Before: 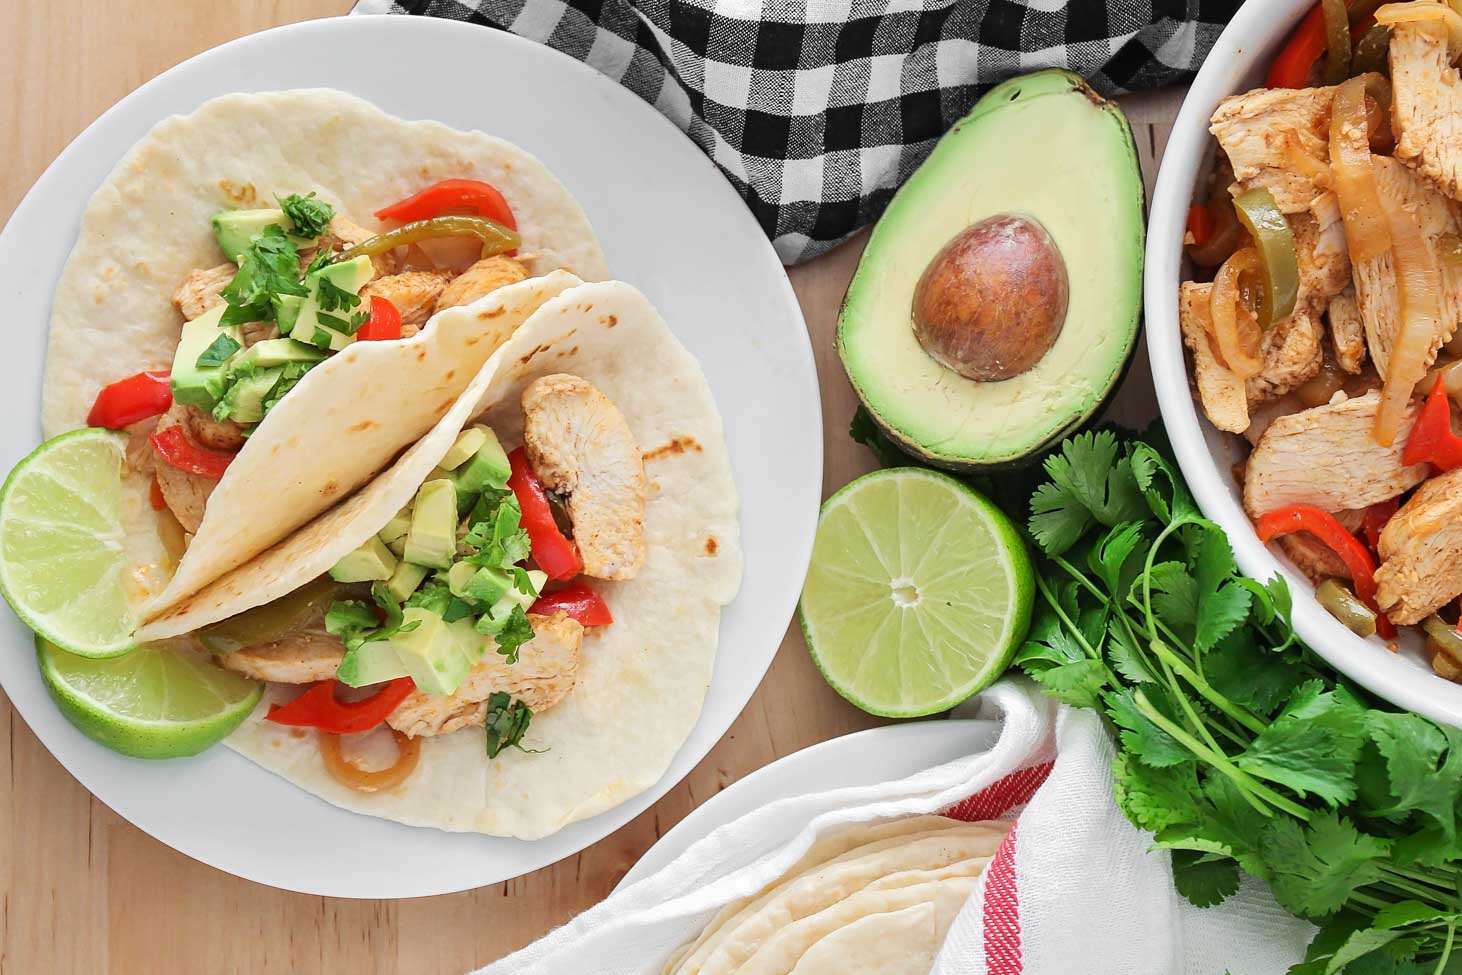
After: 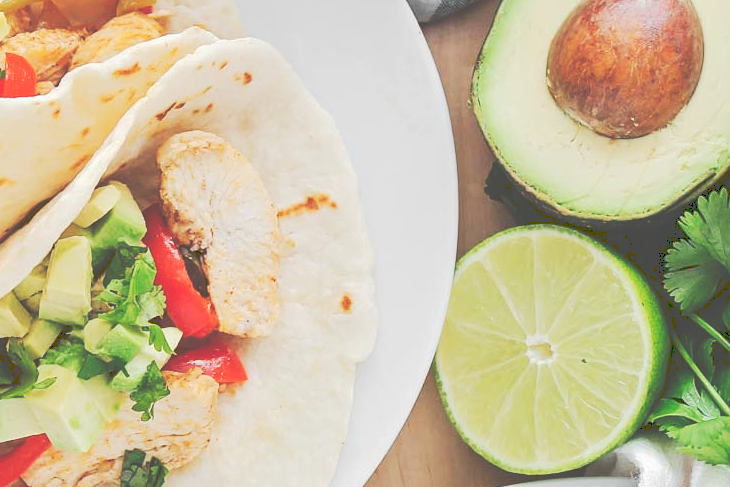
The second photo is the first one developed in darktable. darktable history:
exposure: black level correction 0.002, compensate highlight preservation false
crop: left 25%, top 25%, right 25%, bottom 25%
tone curve: curves: ch0 [(0, 0) (0.003, 0.301) (0.011, 0.302) (0.025, 0.307) (0.044, 0.313) (0.069, 0.316) (0.1, 0.322) (0.136, 0.325) (0.177, 0.341) (0.224, 0.358) (0.277, 0.386) (0.335, 0.429) (0.399, 0.486) (0.468, 0.556) (0.543, 0.644) (0.623, 0.728) (0.709, 0.796) (0.801, 0.854) (0.898, 0.908) (1, 1)], preserve colors none
